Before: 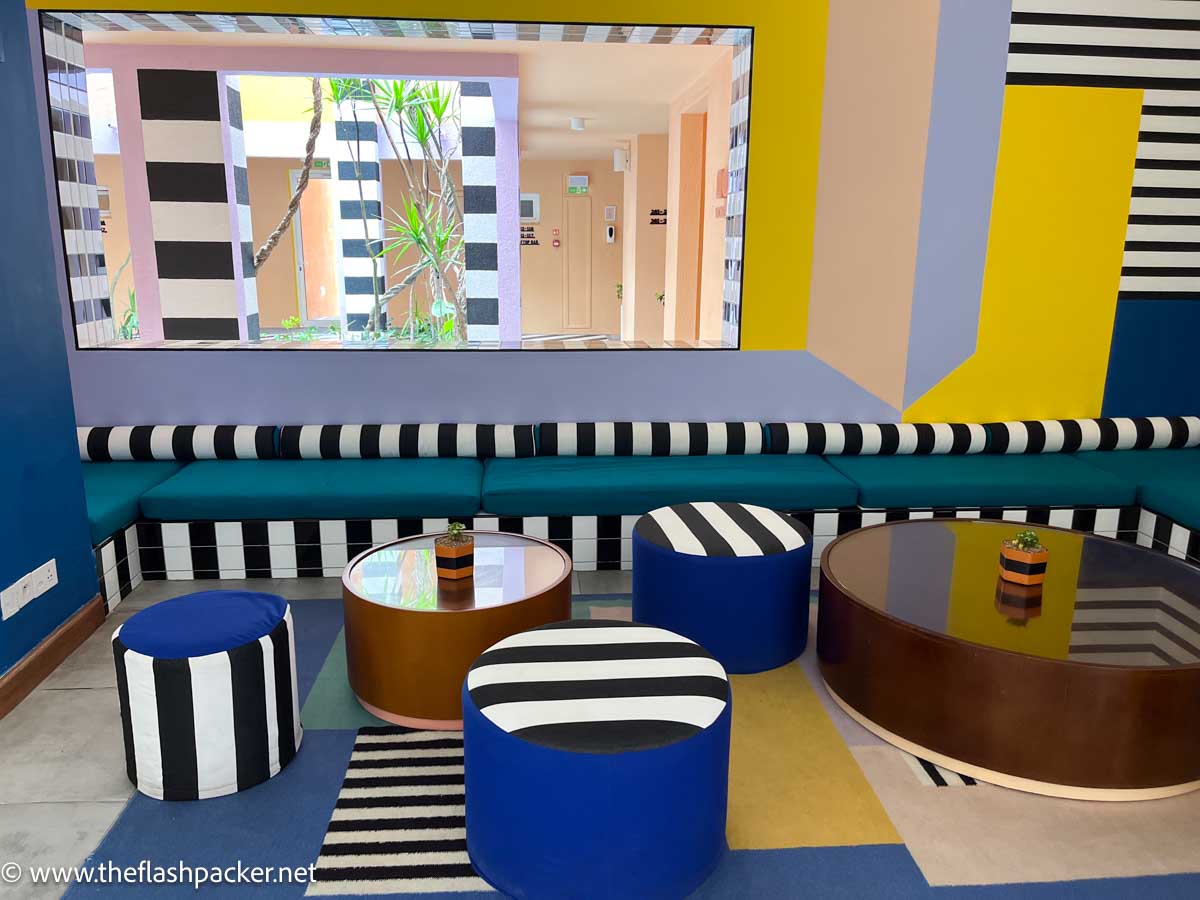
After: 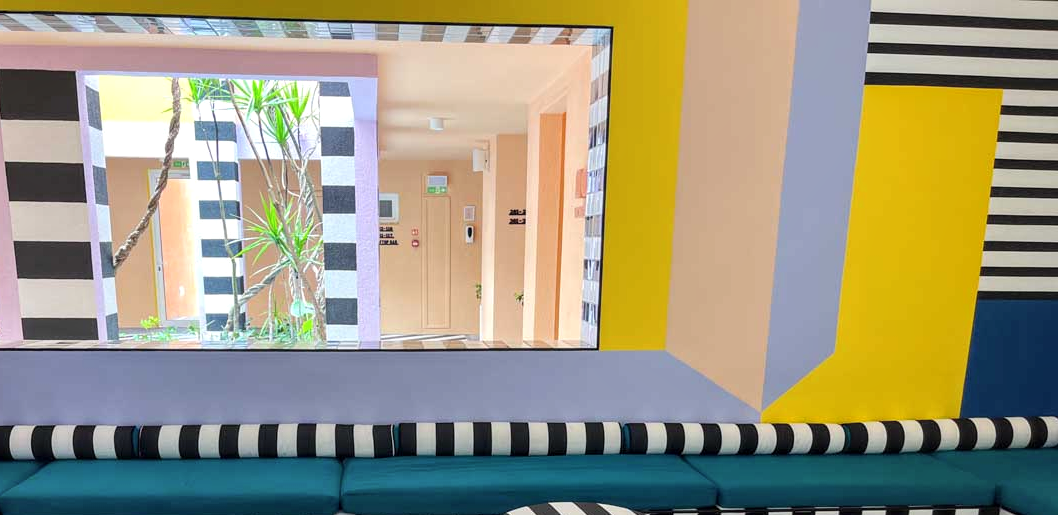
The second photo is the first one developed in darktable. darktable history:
local contrast: on, module defaults
contrast brightness saturation: contrast 0.05, brightness 0.06, saturation 0.01
crop and rotate: left 11.812%, bottom 42.776%
